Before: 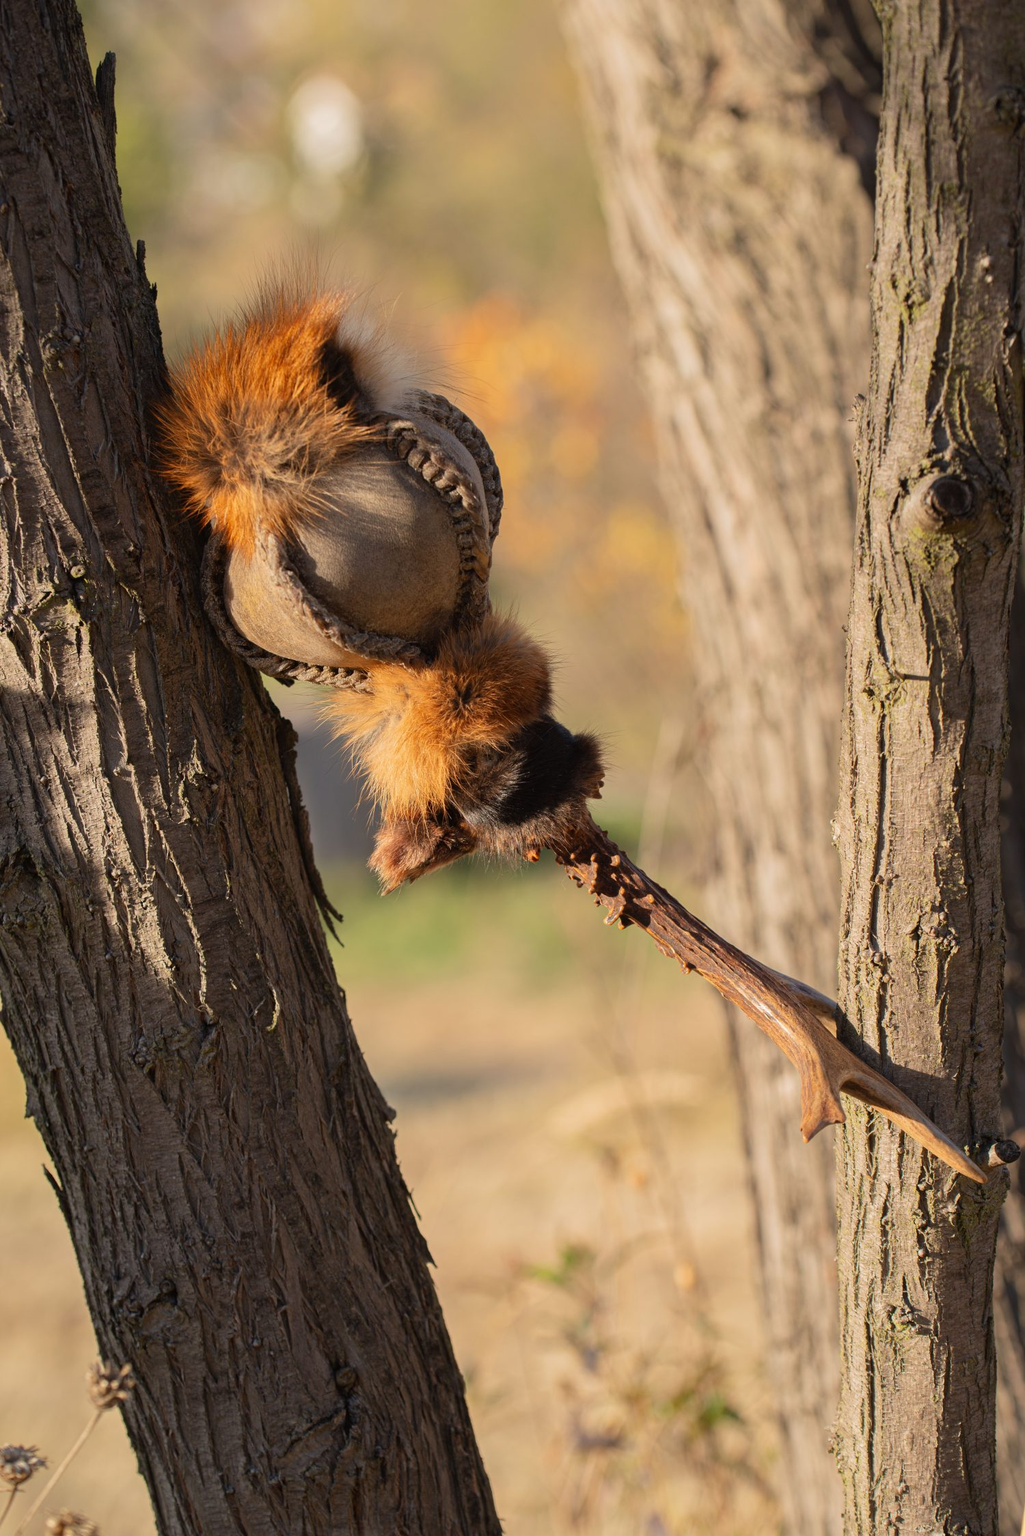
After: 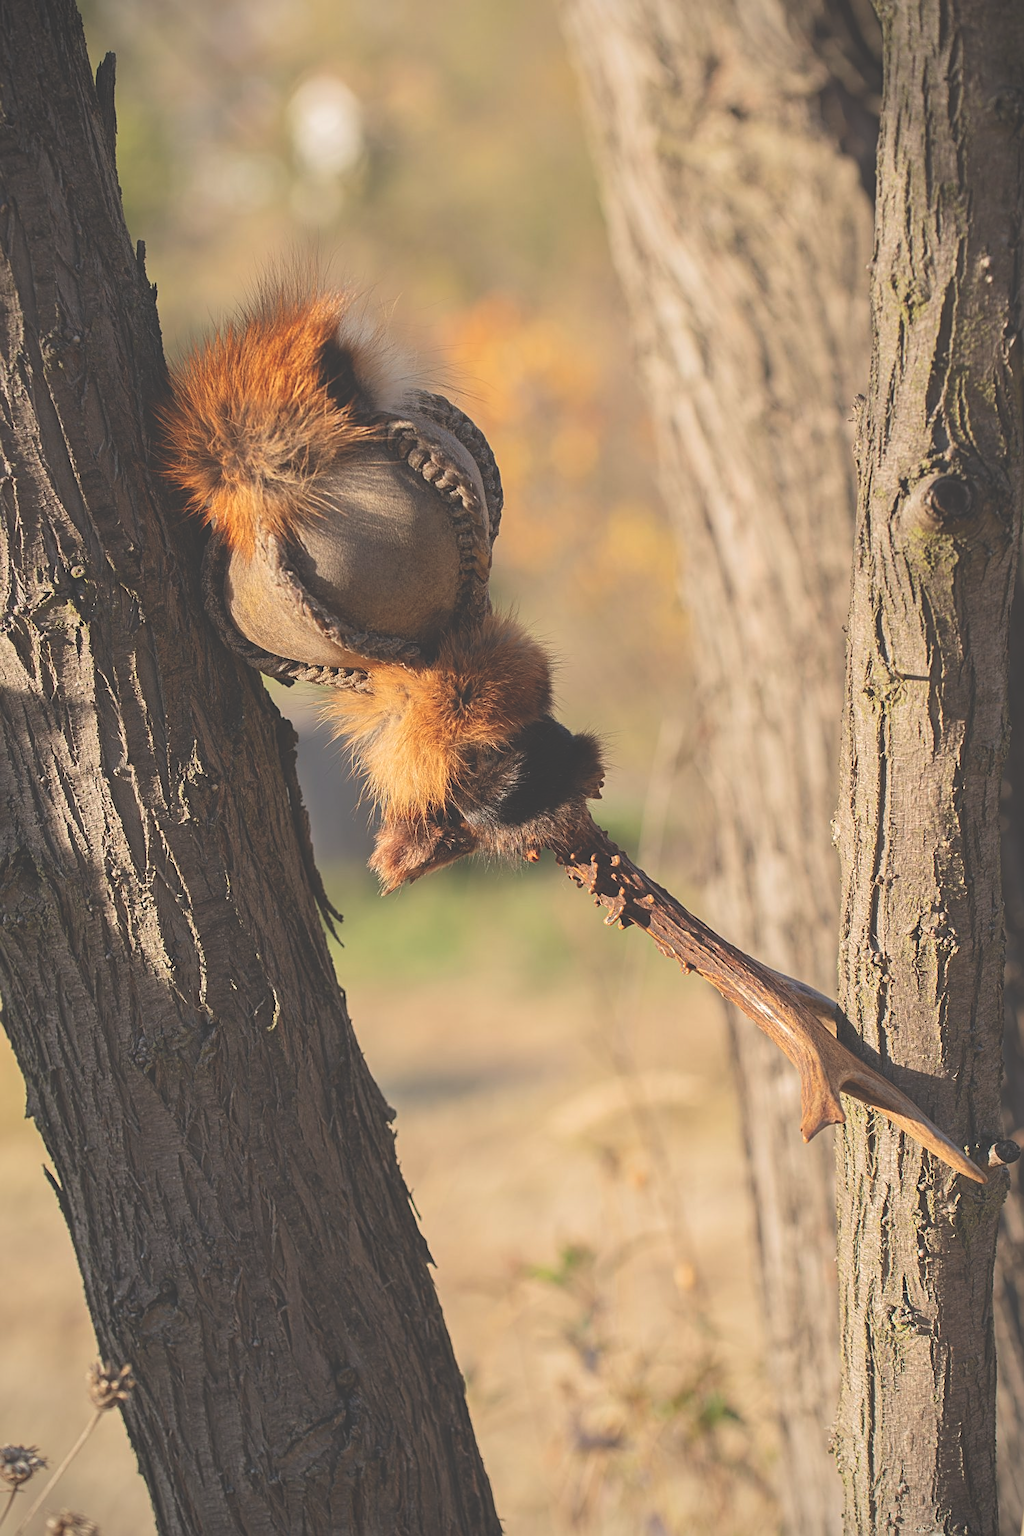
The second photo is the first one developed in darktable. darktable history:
exposure: black level correction -0.04, exposure 0.061 EV, compensate exposure bias true, compensate highlight preservation false
sharpen: on, module defaults
vignetting: fall-off start 91.39%, brightness -0.417, saturation -0.298, unbound false
